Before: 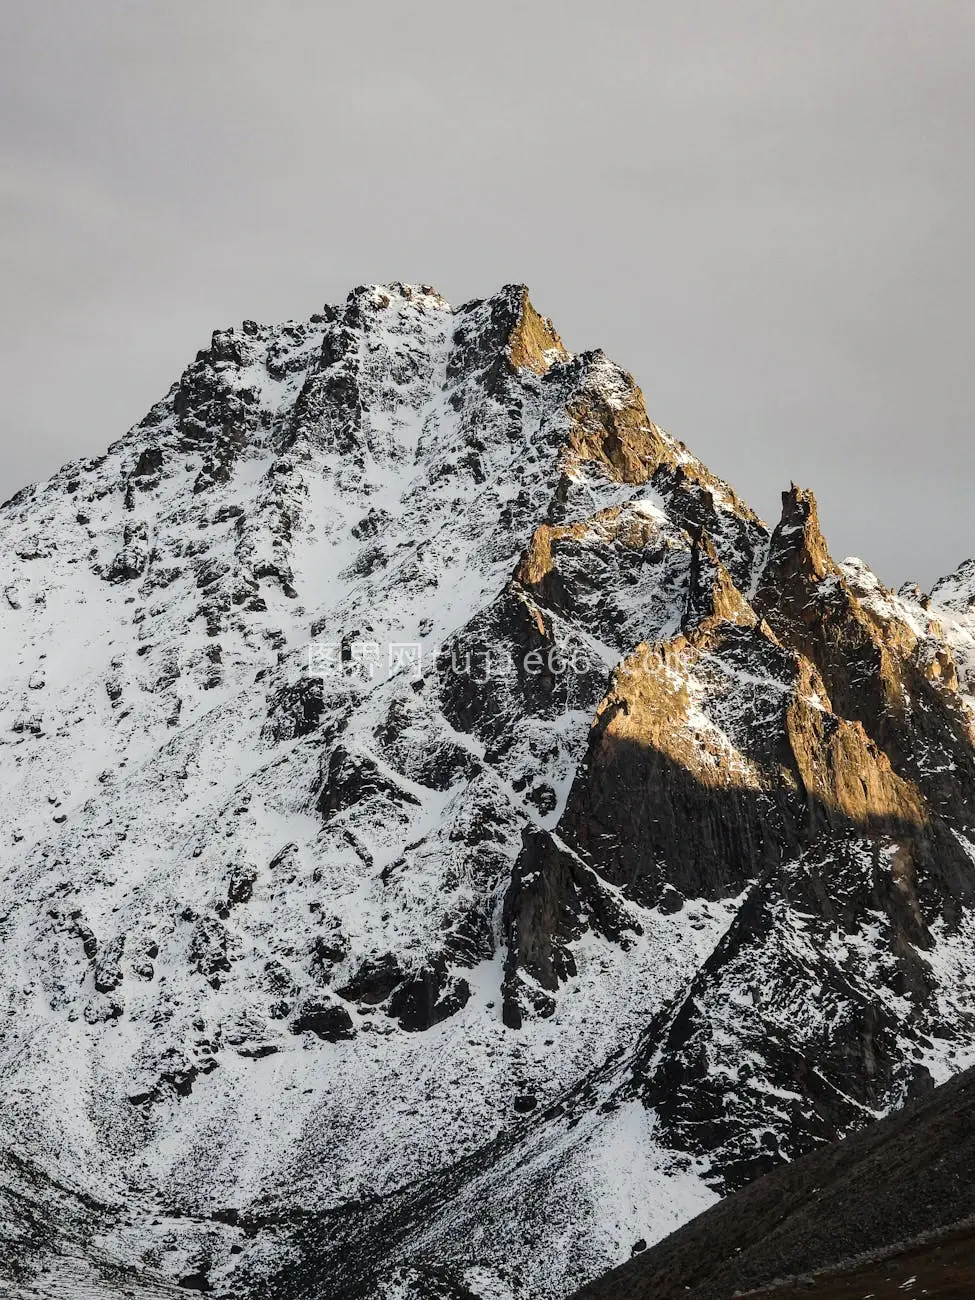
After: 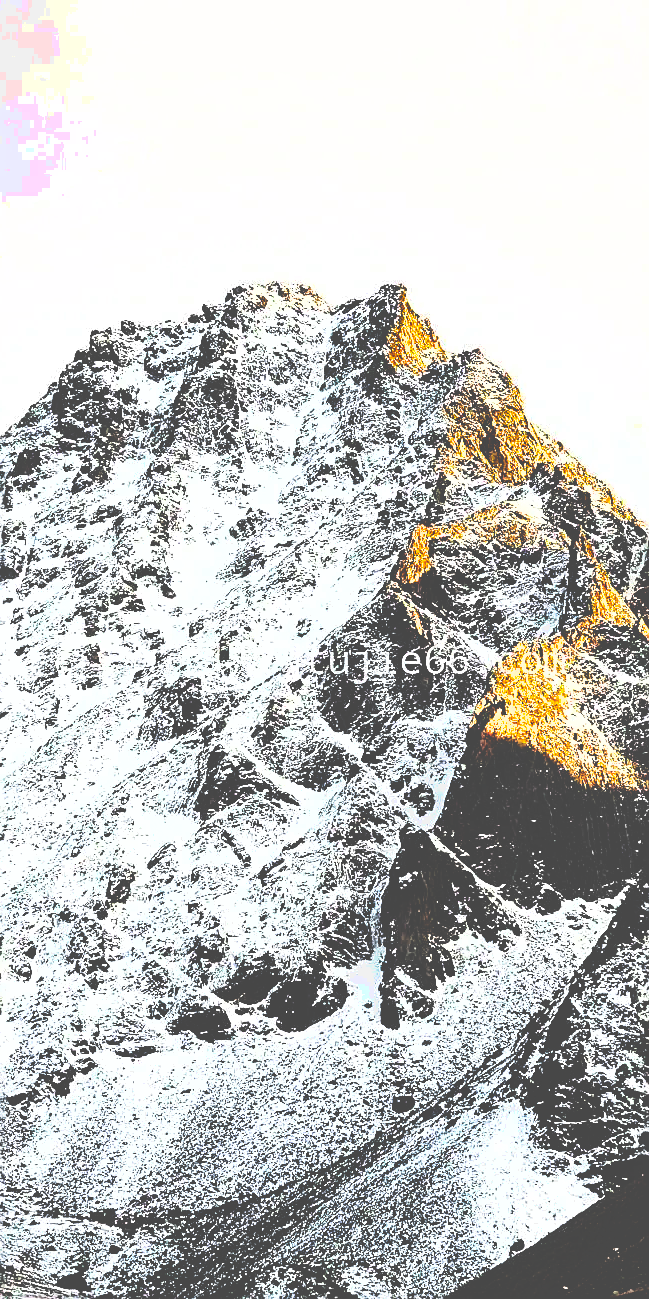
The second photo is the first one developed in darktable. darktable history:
base curve: curves: ch0 [(0, 0.036) (0.083, 0.04) (0.804, 1)], preserve colors none
shadows and highlights: on, module defaults
crop and rotate: left 12.673%, right 20.66%
tone curve: curves: ch0 [(0, 0) (0.091, 0.077) (0.389, 0.458) (0.745, 0.82) (0.856, 0.899) (0.92, 0.938) (1, 0.973)]; ch1 [(0, 0) (0.437, 0.404) (0.5, 0.5) (0.529, 0.55) (0.58, 0.6) (0.616, 0.649) (1, 1)]; ch2 [(0, 0) (0.442, 0.415) (0.5, 0.5) (0.535, 0.557) (0.585, 0.62) (1, 1)], color space Lab, independent channels, preserve colors none
sharpen: amount 0.901
exposure: black level correction 0, exposure 1.198 EV, compensate exposure bias true, compensate highlight preservation false
